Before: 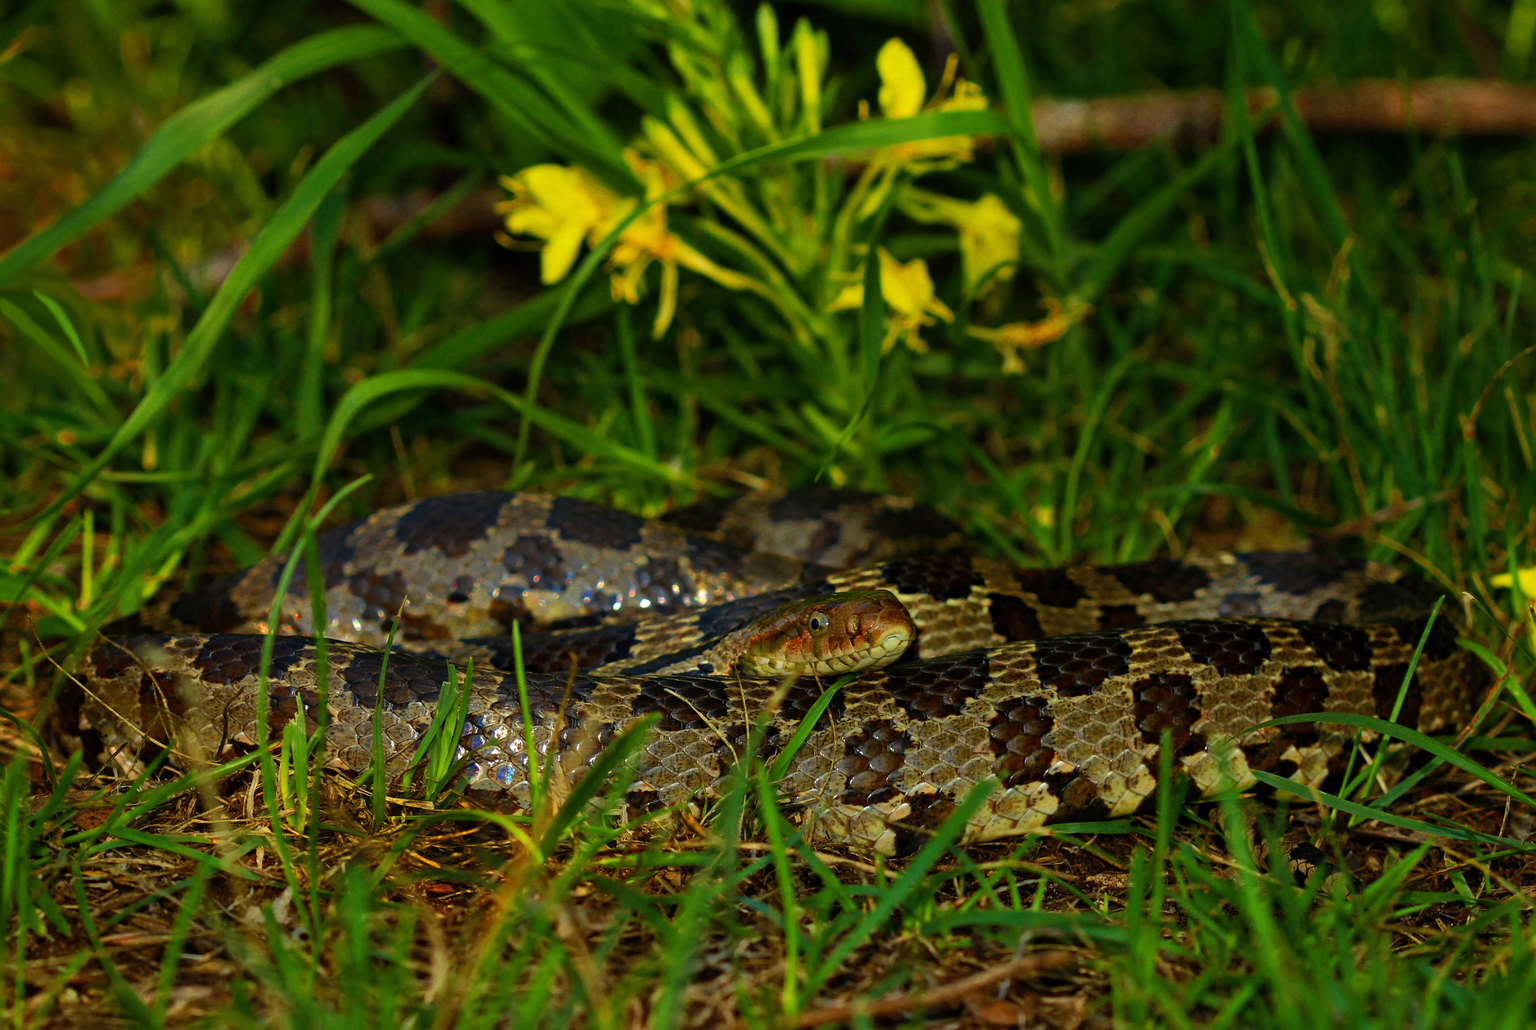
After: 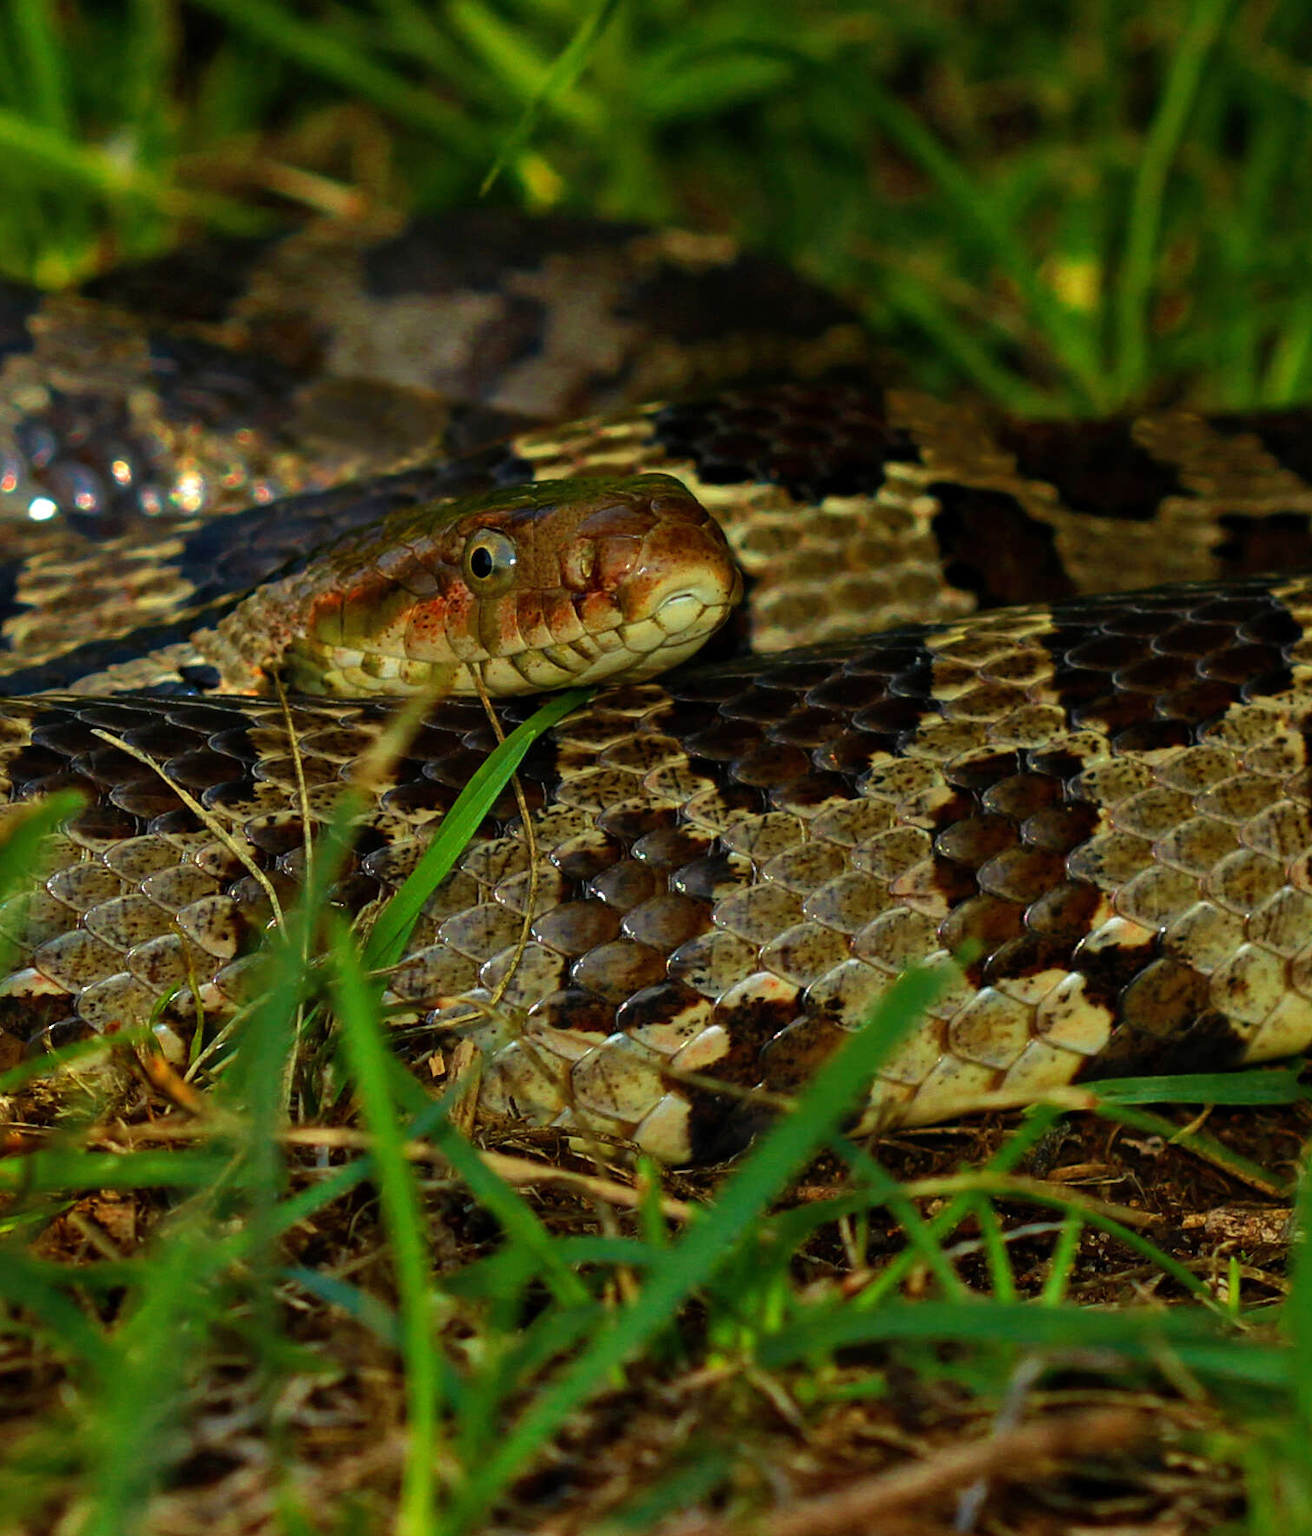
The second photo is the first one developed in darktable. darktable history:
crop: left 40.944%, top 39.484%, right 25.993%, bottom 2.829%
